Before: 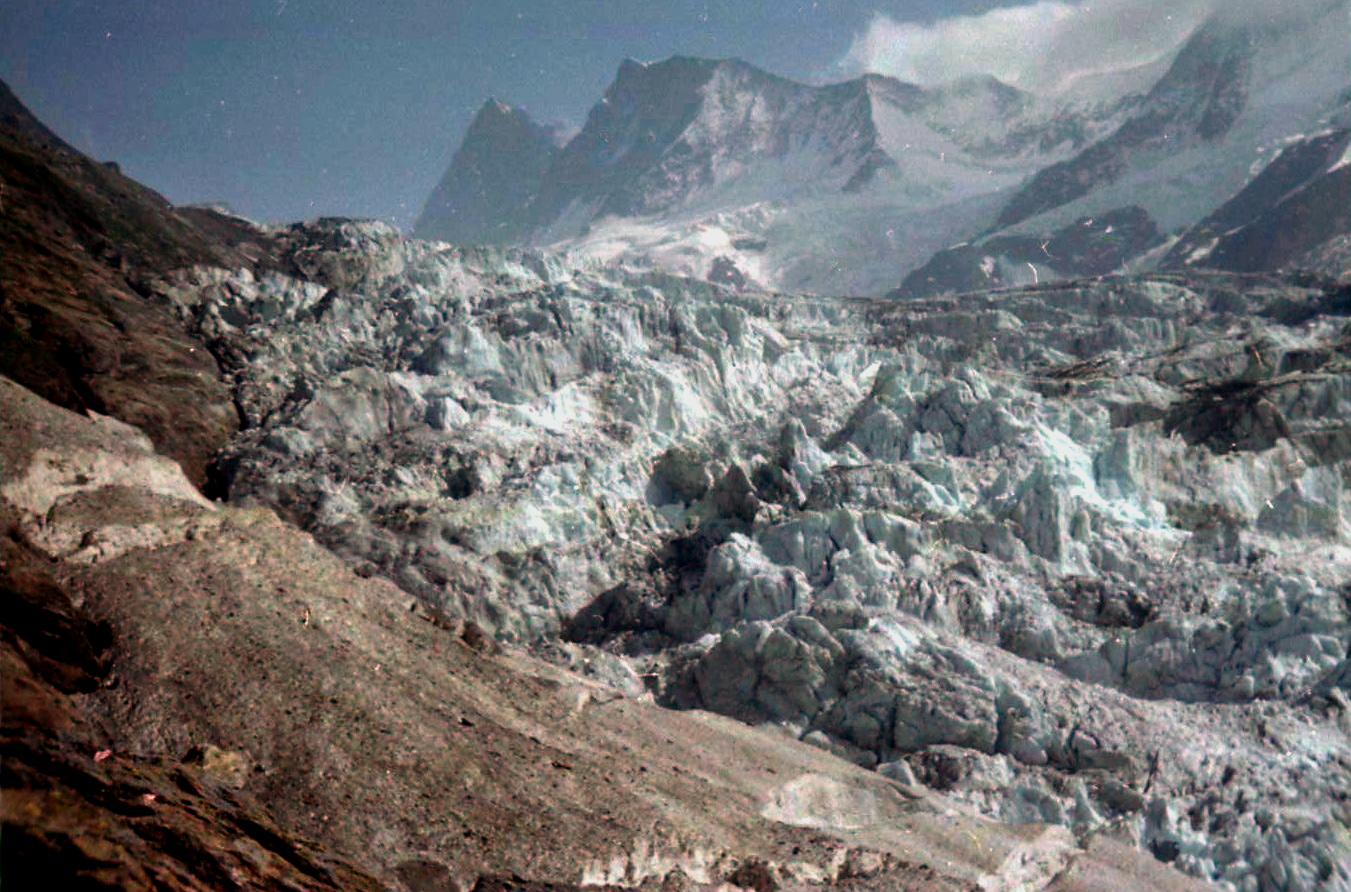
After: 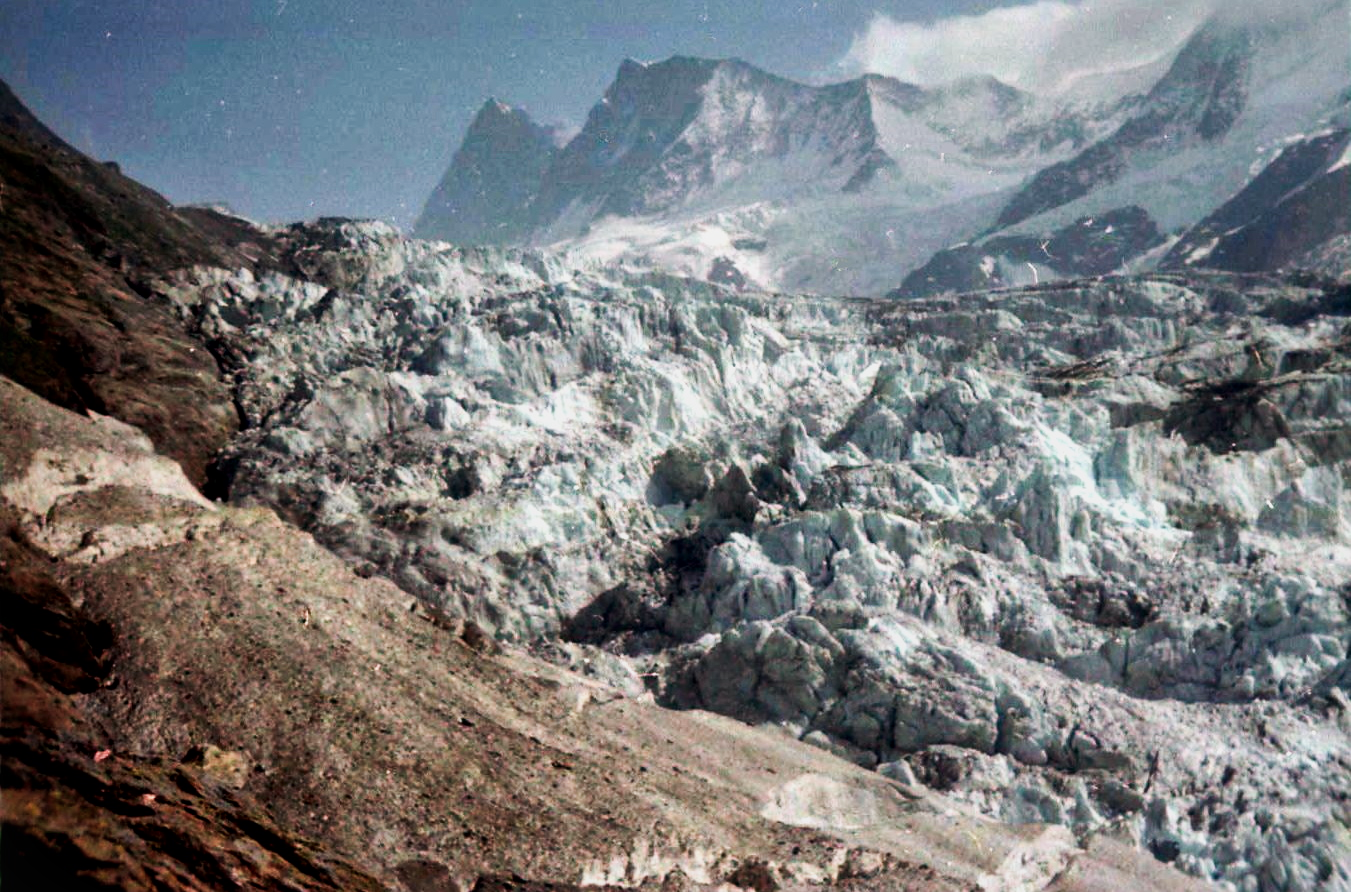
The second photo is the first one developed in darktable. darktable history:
tone curve: curves: ch0 [(0, 0.013) (0.036, 0.045) (0.274, 0.286) (0.566, 0.623) (0.794, 0.827) (1, 0.953)]; ch1 [(0, 0) (0.389, 0.403) (0.462, 0.48) (0.499, 0.5) (0.524, 0.527) (0.57, 0.599) (0.626, 0.65) (0.761, 0.781) (1, 1)]; ch2 [(0, 0) (0.464, 0.478) (0.5, 0.501) (0.533, 0.542) (0.599, 0.613) (0.704, 0.731) (1, 1)], preserve colors none
local contrast: mode bilateral grid, contrast 20, coarseness 50, detail 132%, midtone range 0.2
